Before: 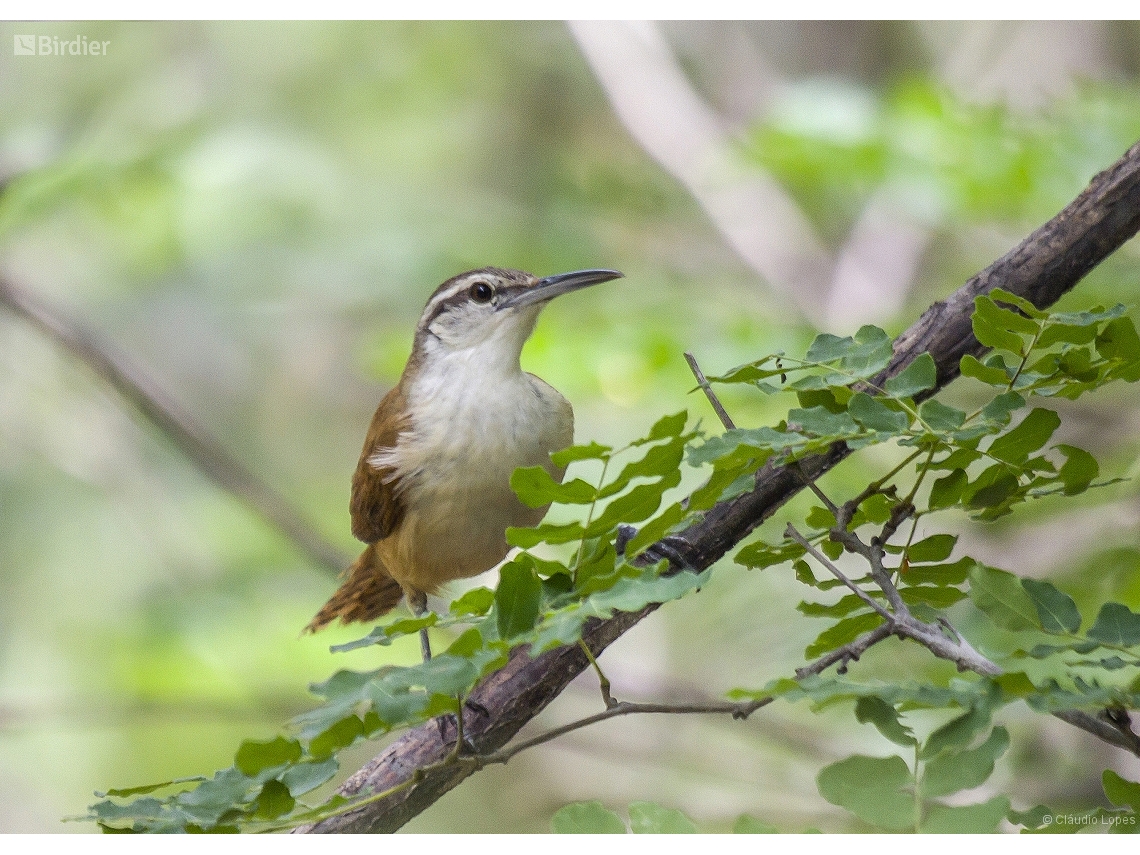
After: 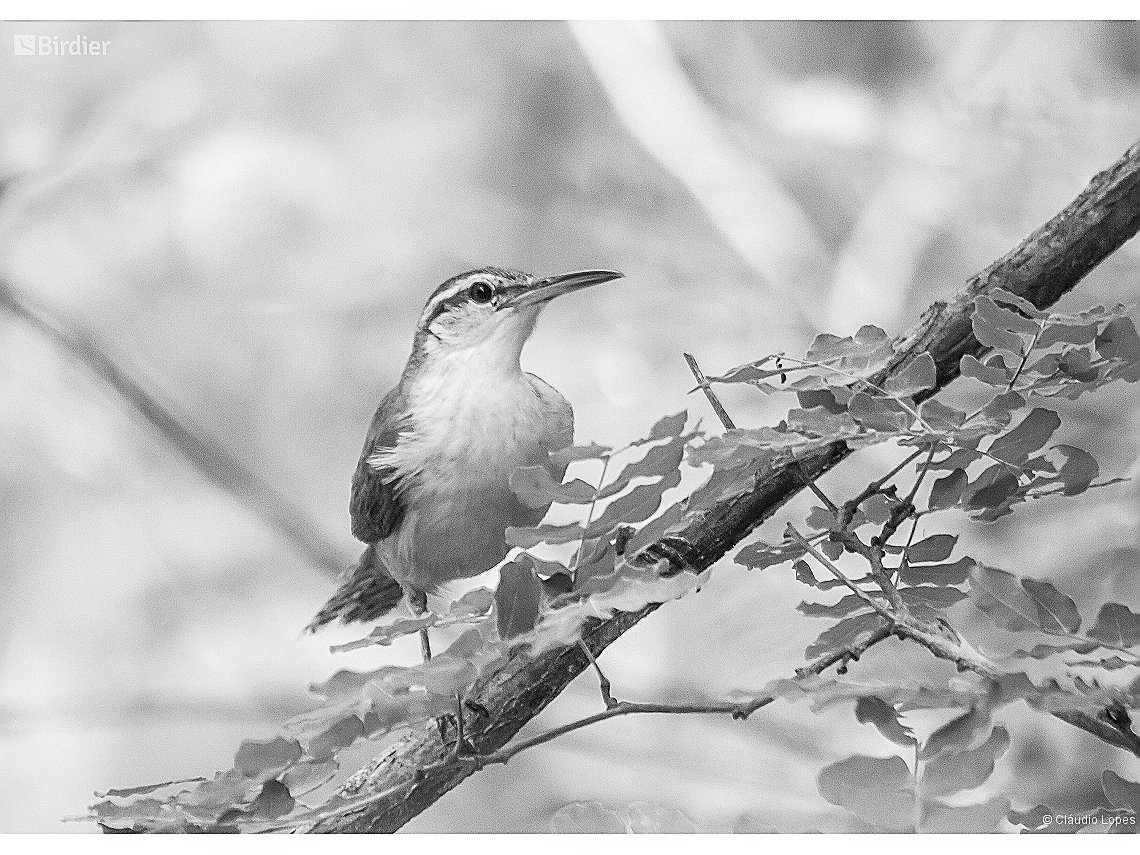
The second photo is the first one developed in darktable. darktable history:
monochrome: on, module defaults
contrast brightness saturation: contrast 0.2, brightness 0.16, saturation 0.22
sharpen: radius 1.4, amount 1.25, threshold 0.7
